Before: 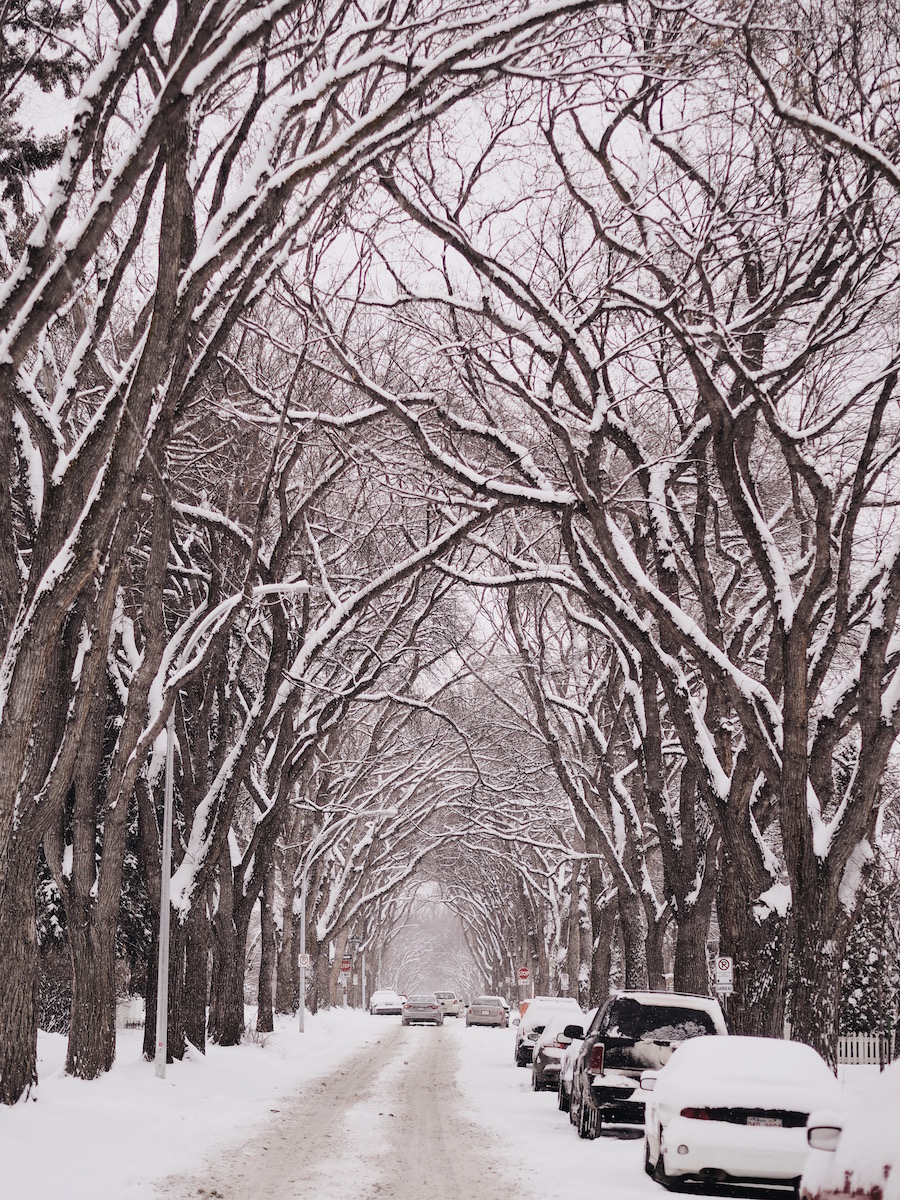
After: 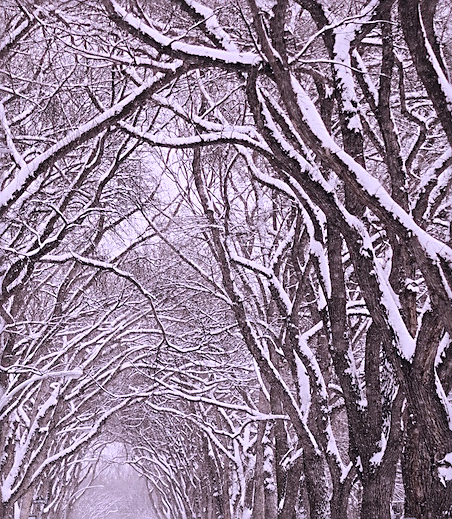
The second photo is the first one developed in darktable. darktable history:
crop: left 35.03%, top 36.625%, right 14.663%, bottom 20.057%
white balance: red 1.042, blue 1.17
sharpen: on, module defaults
color balance rgb: on, module defaults
